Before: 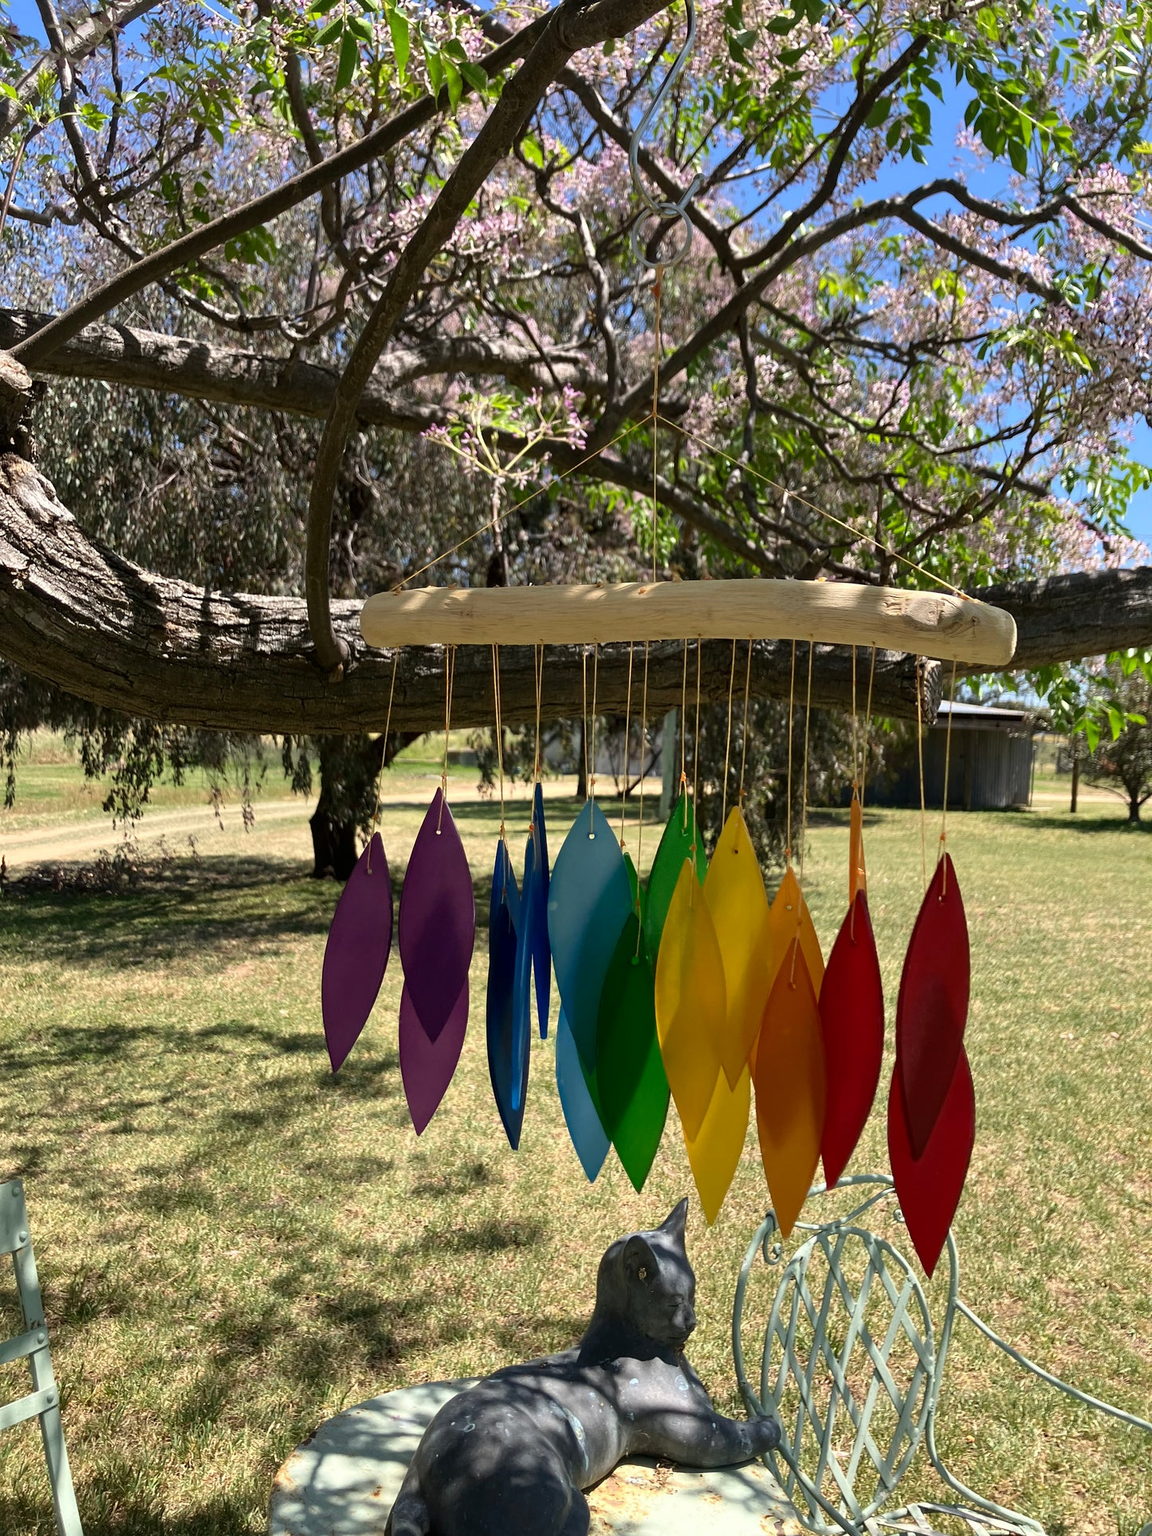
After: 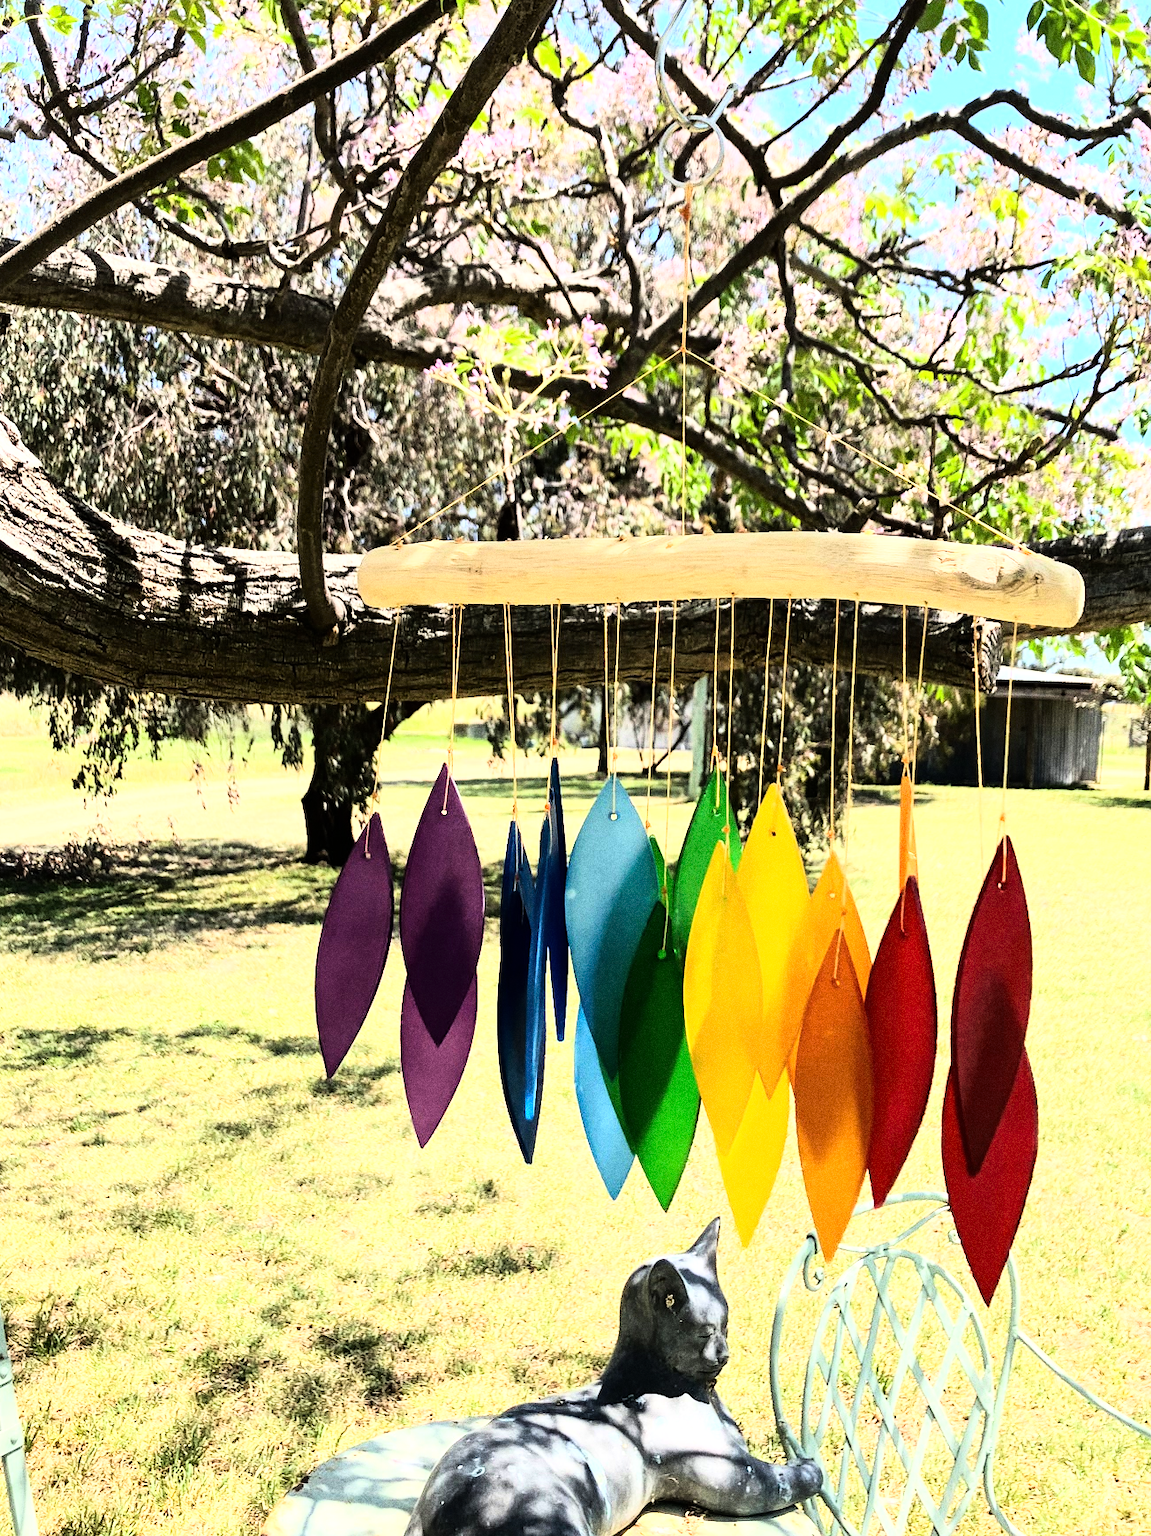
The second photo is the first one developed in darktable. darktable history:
grain: coarseness 0.09 ISO, strength 40%
rgb curve: curves: ch0 [(0, 0) (0.21, 0.15) (0.24, 0.21) (0.5, 0.75) (0.75, 0.96) (0.89, 0.99) (1, 1)]; ch1 [(0, 0.02) (0.21, 0.13) (0.25, 0.2) (0.5, 0.67) (0.75, 0.9) (0.89, 0.97) (1, 1)]; ch2 [(0, 0.02) (0.21, 0.13) (0.25, 0.2) (0.5, 0.67) (0.75, 0.9) (0.89, 0.97) (1, 1)], compensate middle gray true
exposure: black level correction 0, exposure 0.9 EV, compensate highlight preservation false
crop: left 3.305%, top 6.436%, right 6.389%, bottom 3.258%
